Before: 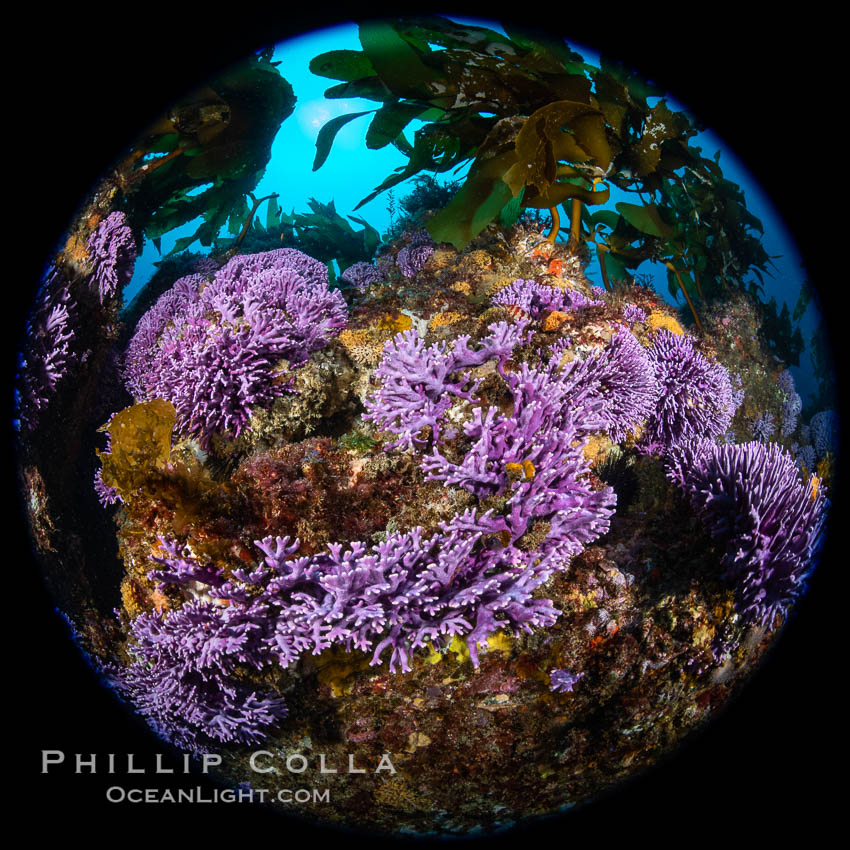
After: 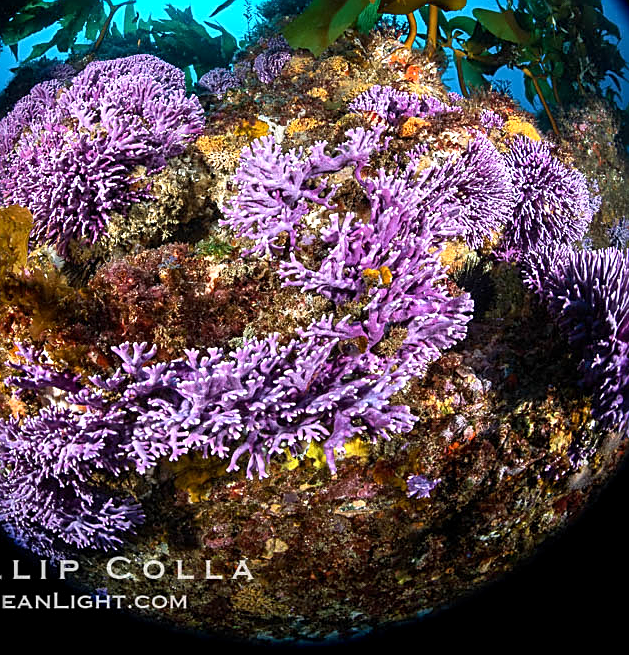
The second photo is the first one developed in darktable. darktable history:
crop: left 16.871%, top 22.857%, right 9.116%
exposure: black level correction 0.001, exposure 0.5 EV, compensate exposure bias true, compensate highlight preservation false
sharpen: on, module defaults
